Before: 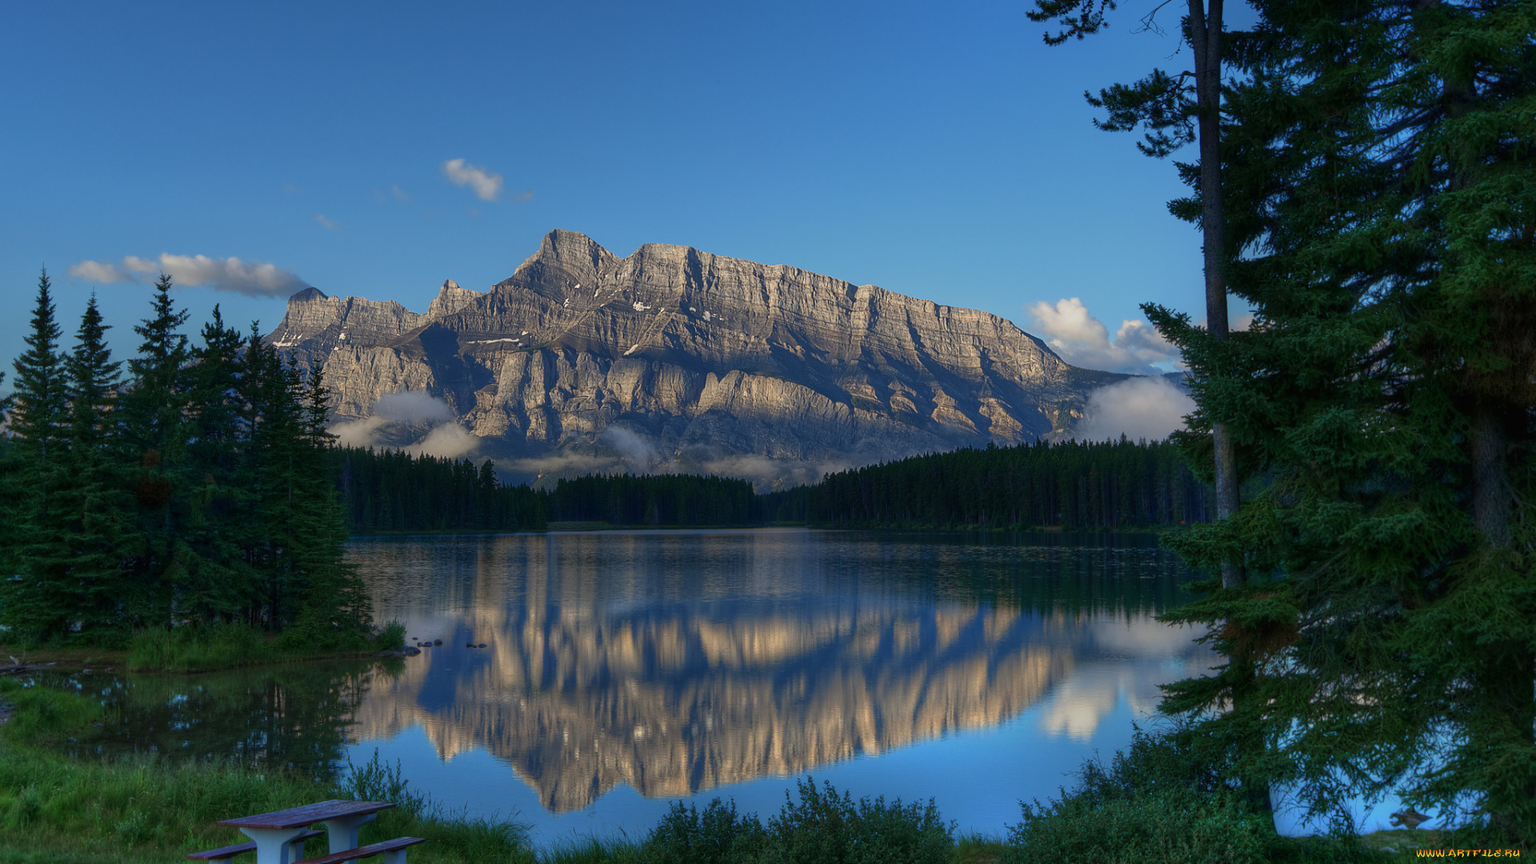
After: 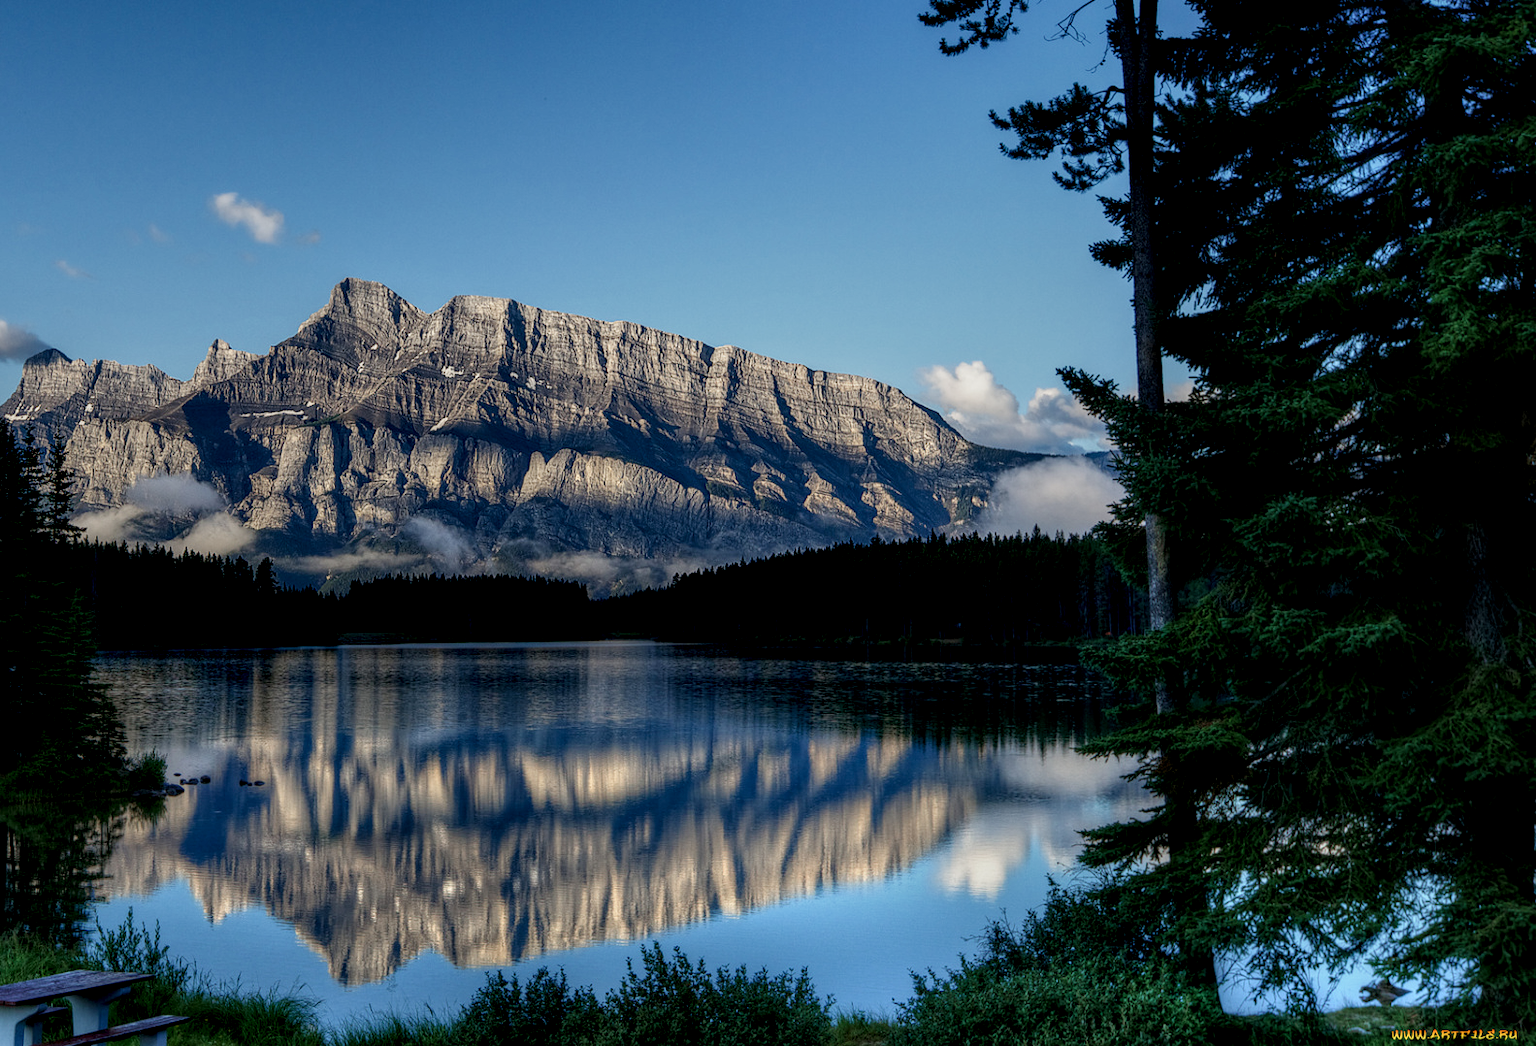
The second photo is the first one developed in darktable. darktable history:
crop: left 17.546%, bottom 0.045%
local contrast: highlights 22%, shadows 70%, detail 170%
filmic rgb: black relative exposure -7.65 EV, white relative exposure 4.56 EV, threshold 3.01 EV, hardness 3.61, preserve chrominance no, color science v5 (2021), iterations of high-quality reconstruction 10, enable highlight reconstruction true
